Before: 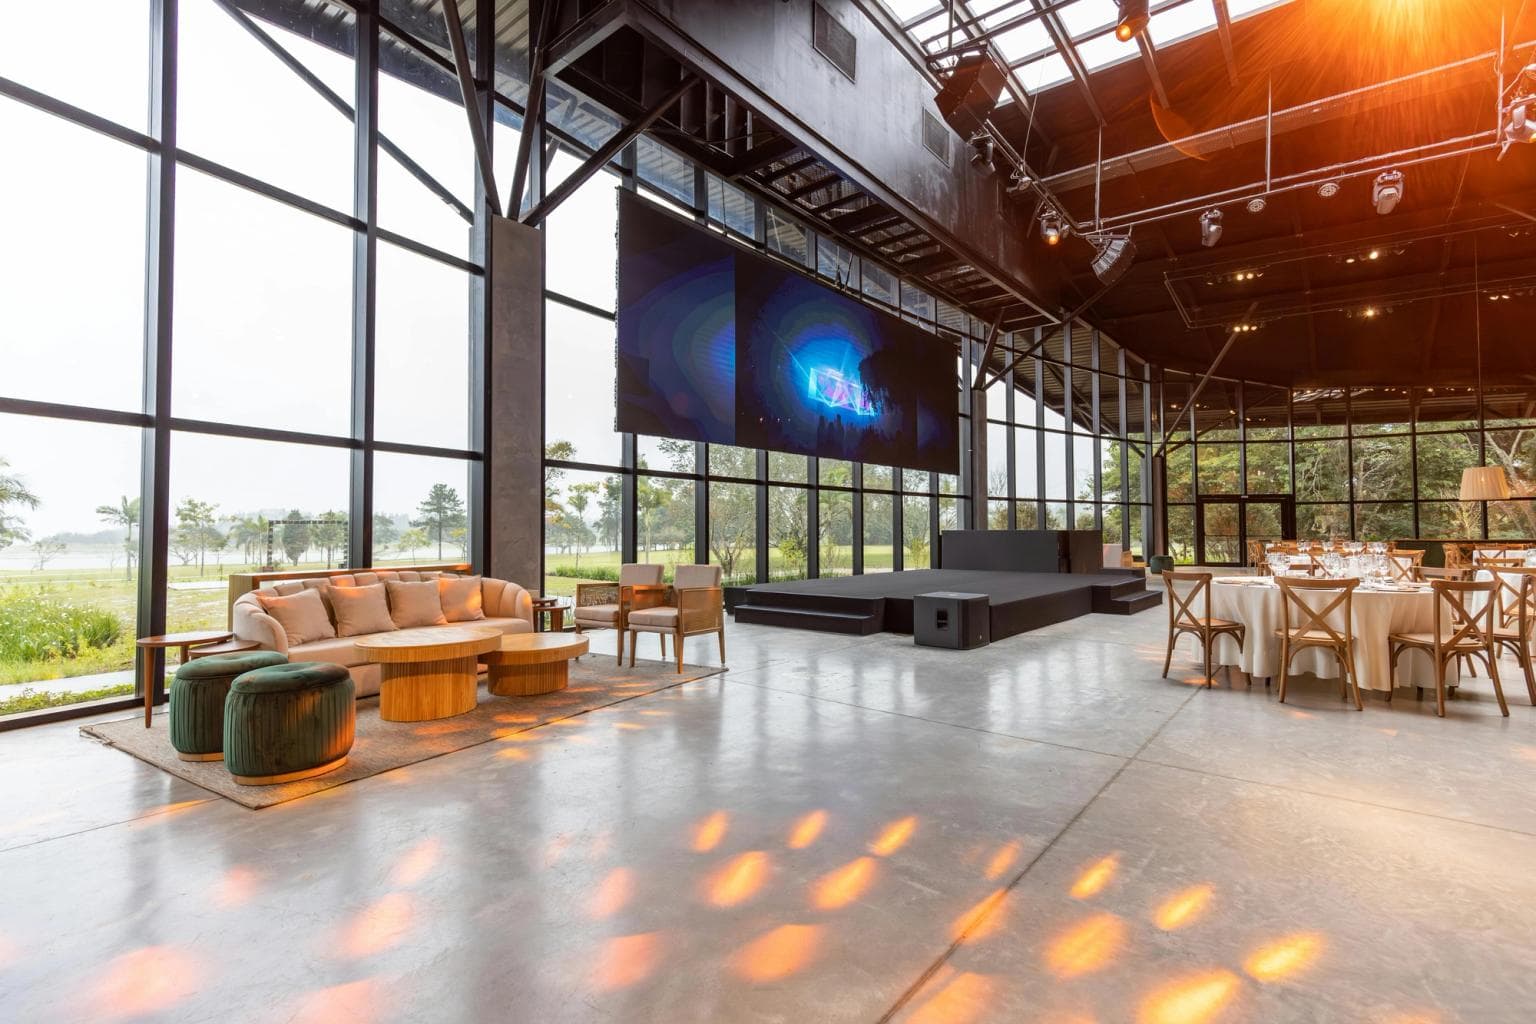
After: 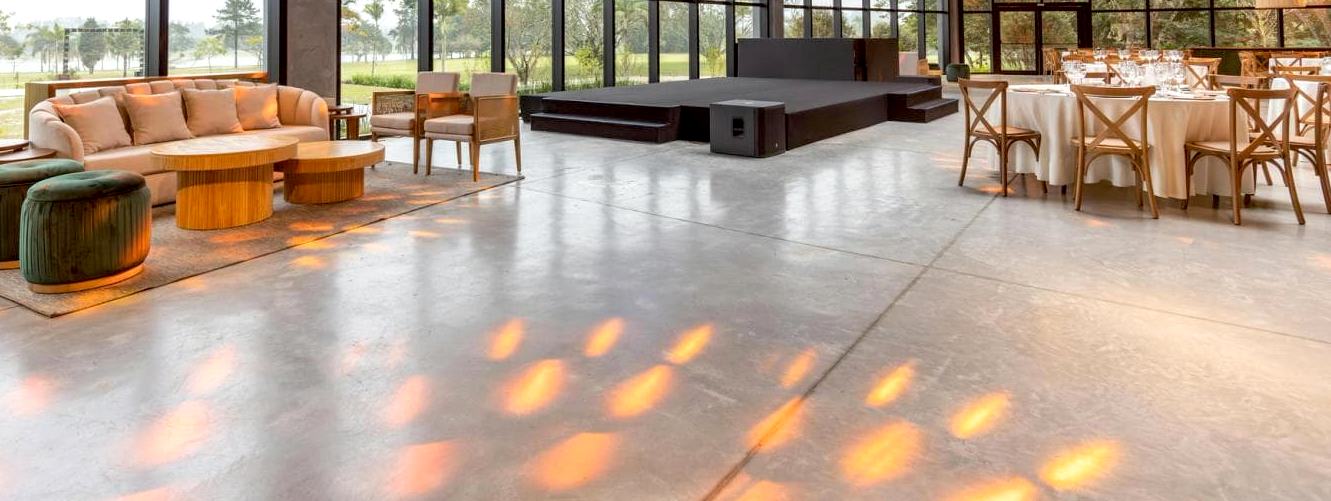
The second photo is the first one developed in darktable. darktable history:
crop and rotate: left 13.306%, top 48.129%, bottom 2.928%
exposure: black level correction 0.007, exposure 0.159 EV, compensate highlight preservation false
